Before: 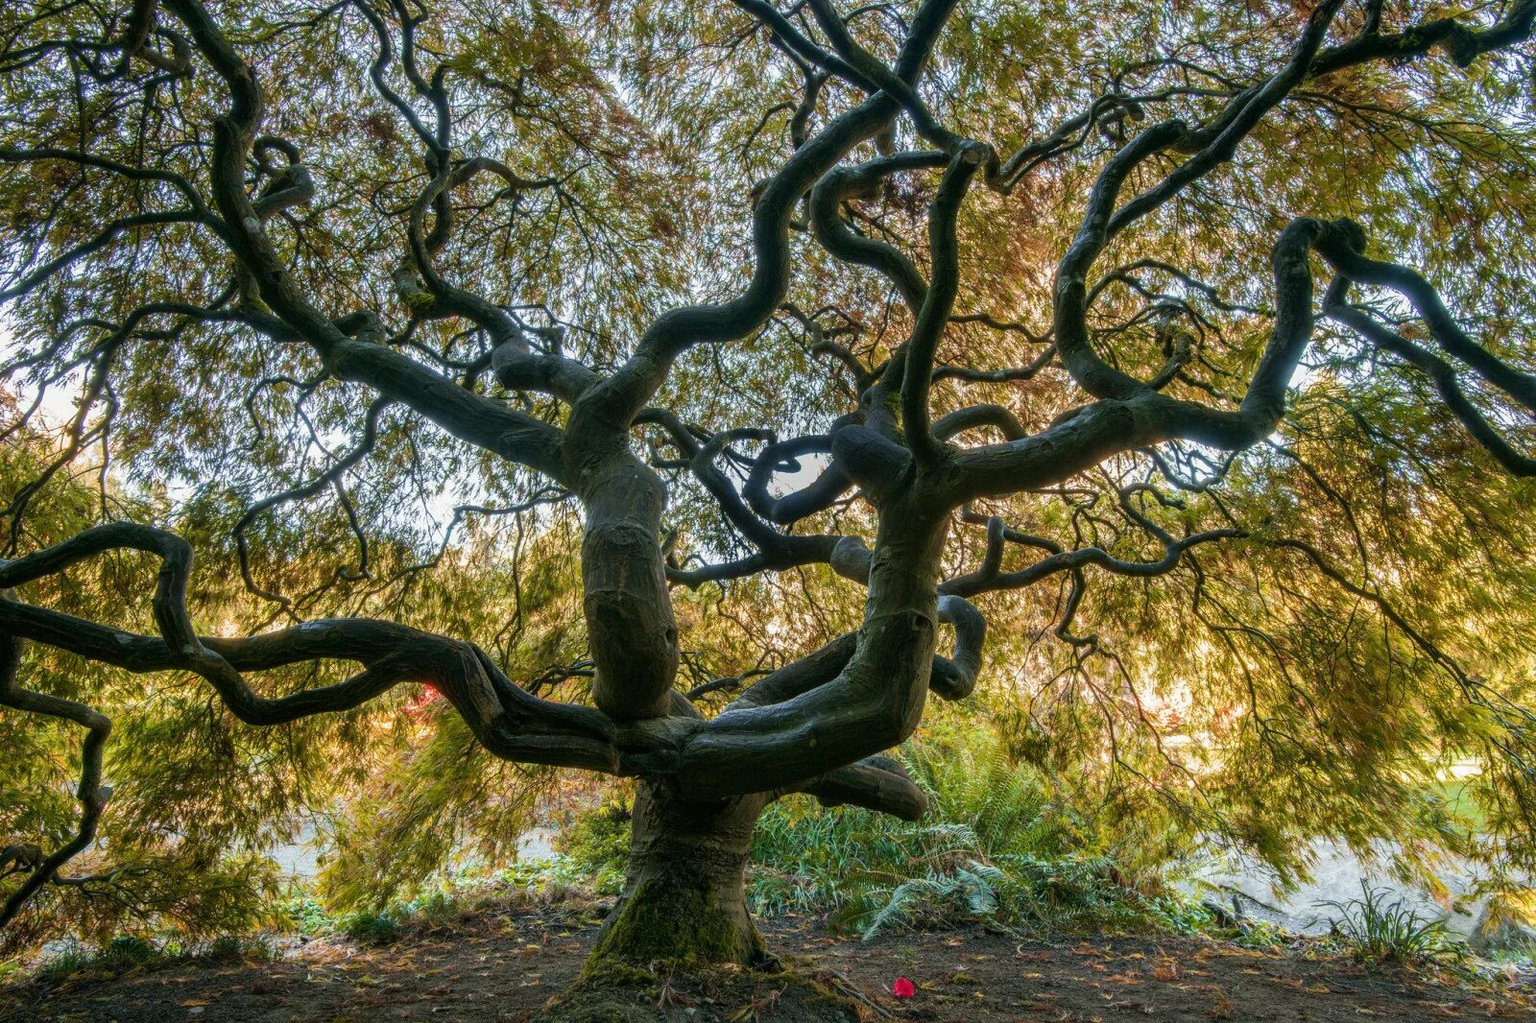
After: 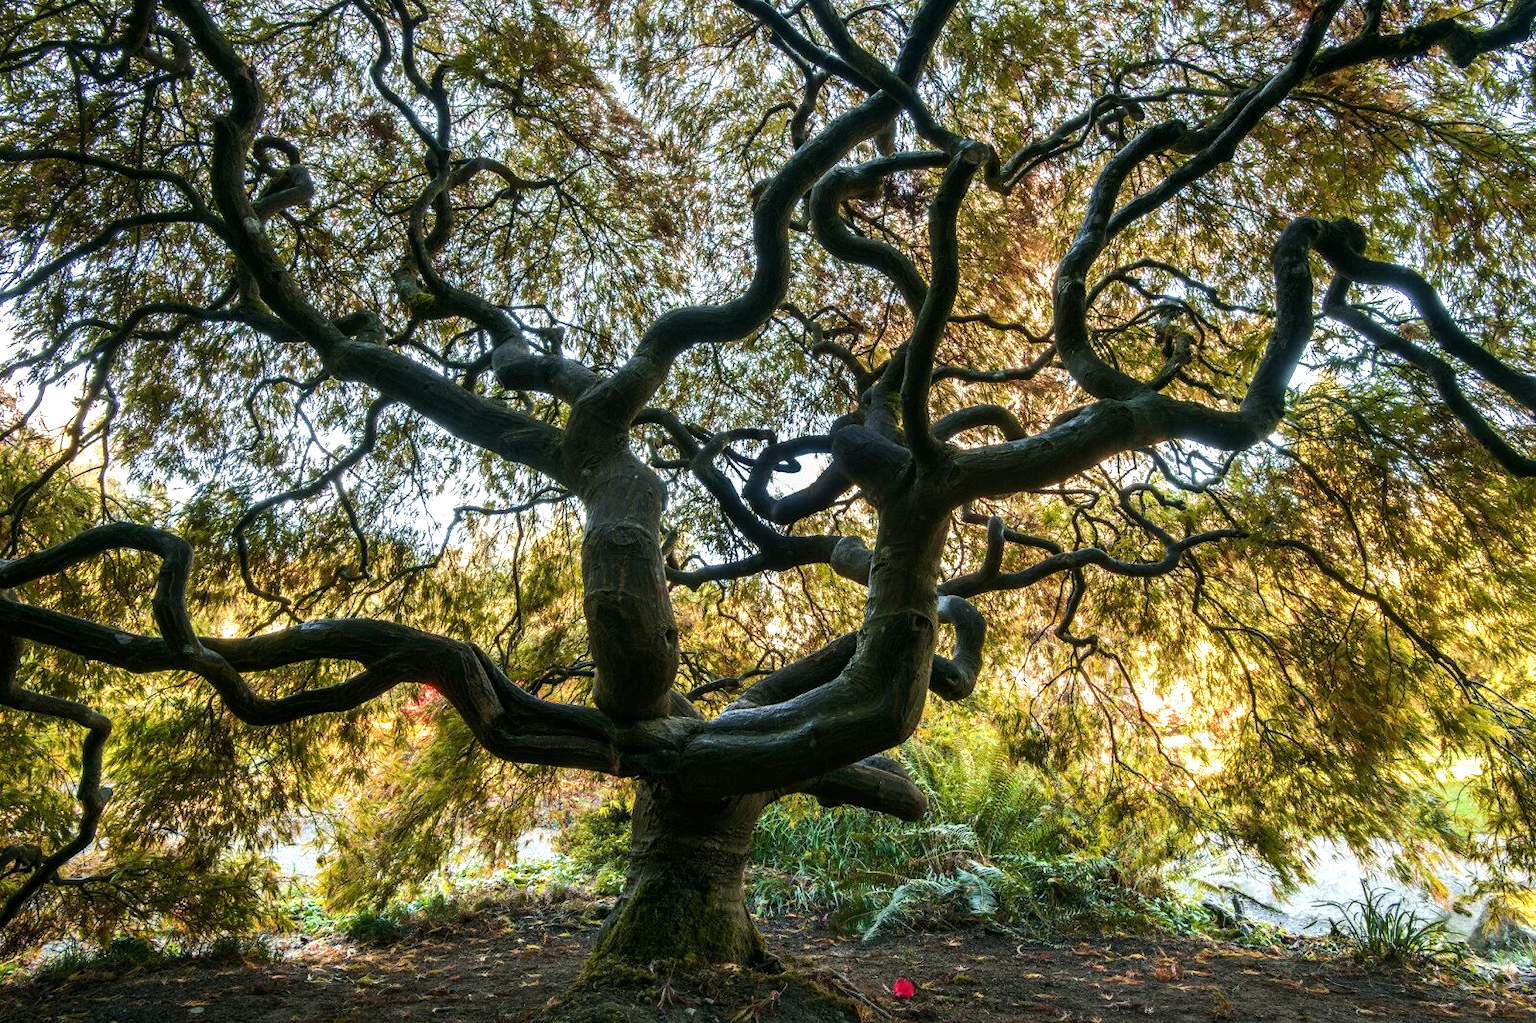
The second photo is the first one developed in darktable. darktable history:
tone equalizer: -8 EV -0.734 EV, -7 EV -0.679 EV, -6 EV -0.575 EV, -5 EV -0.407 EV, -3 EV 0.382 EV, -2 EV 0.6 EV, -1 EV 0.683 EV, +0 EV 0.74 EV, edges refinement/feathering 500, mask exposure compensation -1.57 EV, preserve details no
